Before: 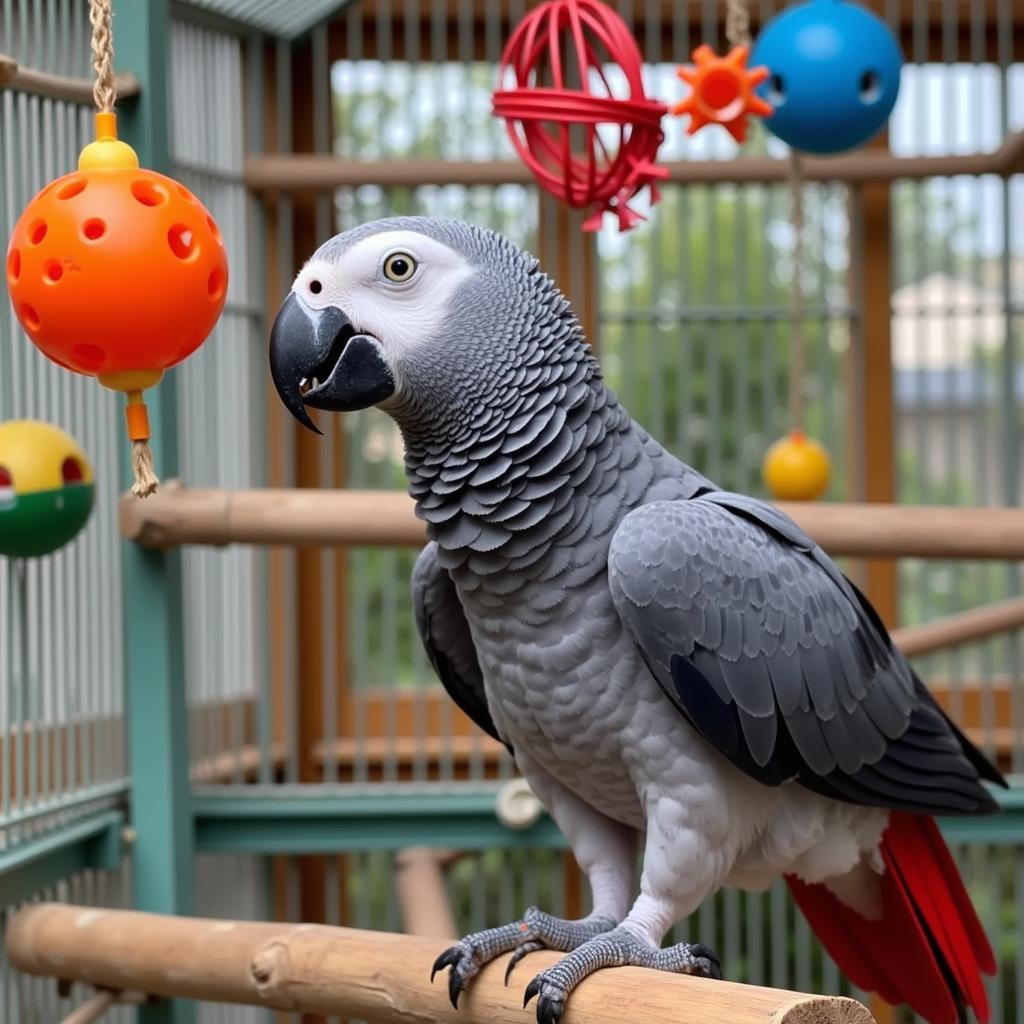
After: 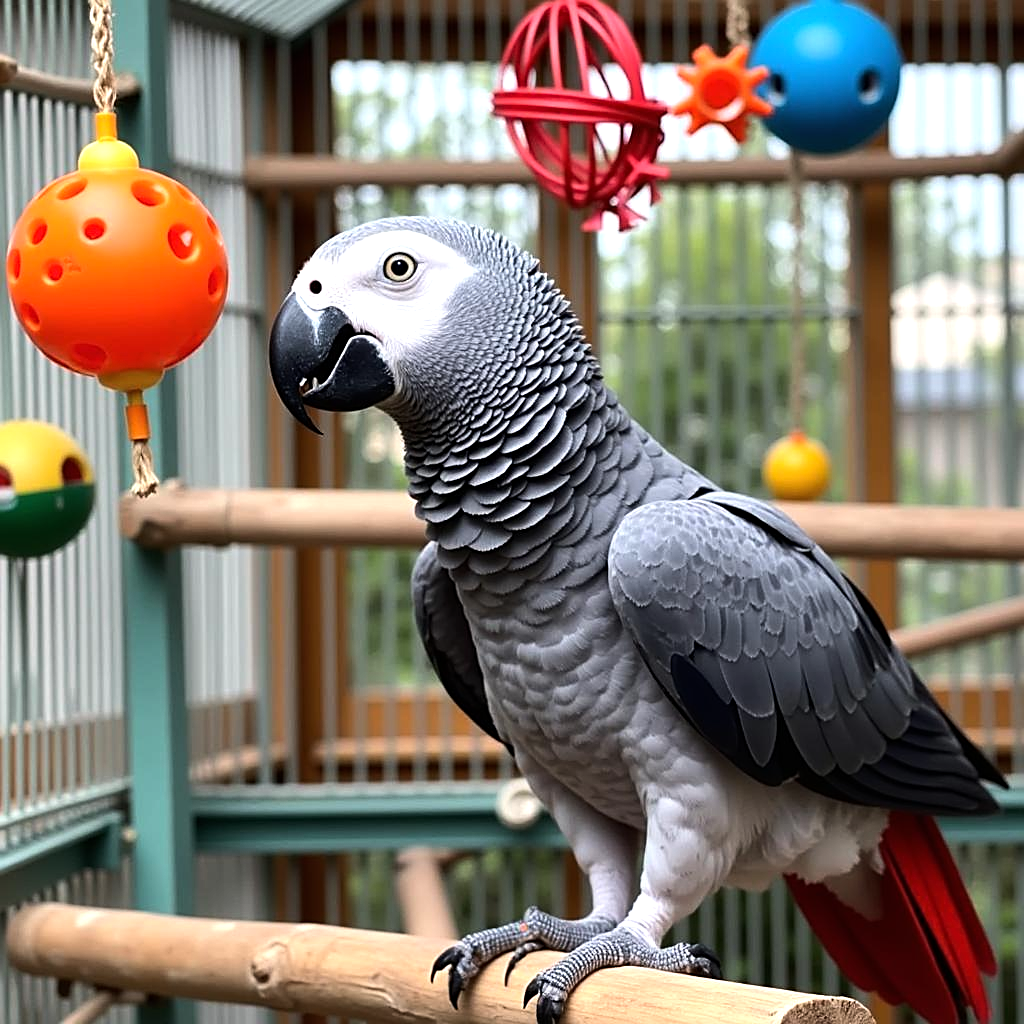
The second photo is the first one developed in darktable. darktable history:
sharpen: on, module defaults
tone equalizer: -8 EV -0.729 EV, -7 EV -0.717 EV, -6 EV -0.595 EV, -5 EV -0.41 EV, -3 EV 0.402 EV, -2 EV 0.6 EV, -1 EV 0.697 EV, +0 EV 0.73 EV, edges refinement/feathering 500, mask exposure compensation -1.57 EV, preserve details no
